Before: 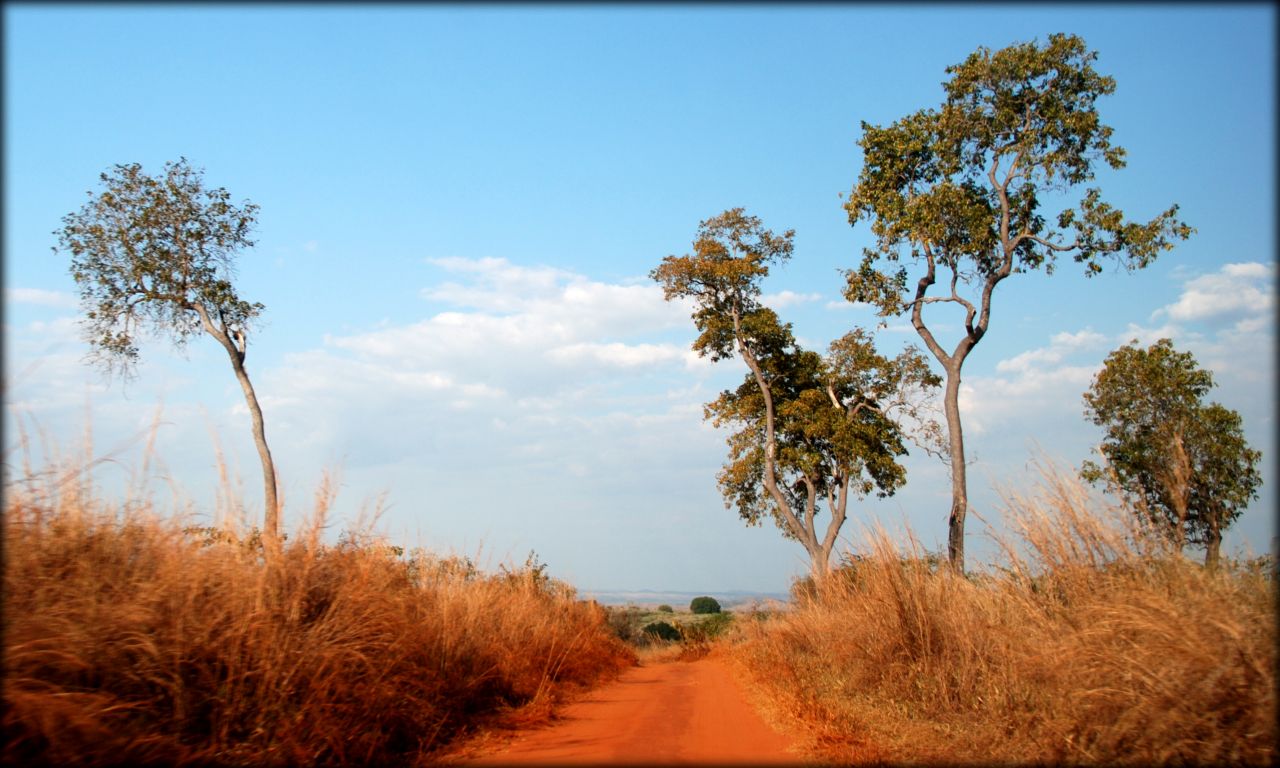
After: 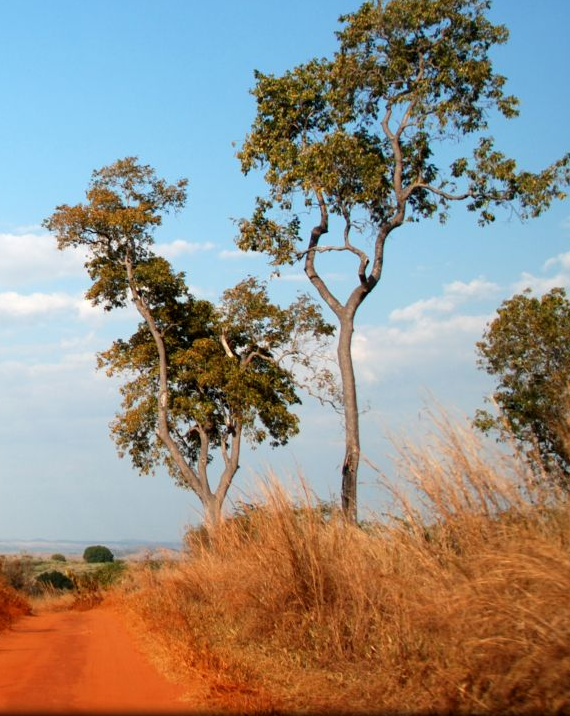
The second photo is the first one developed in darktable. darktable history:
crop: left 47.472%, top 6.742%, right 7.982%
